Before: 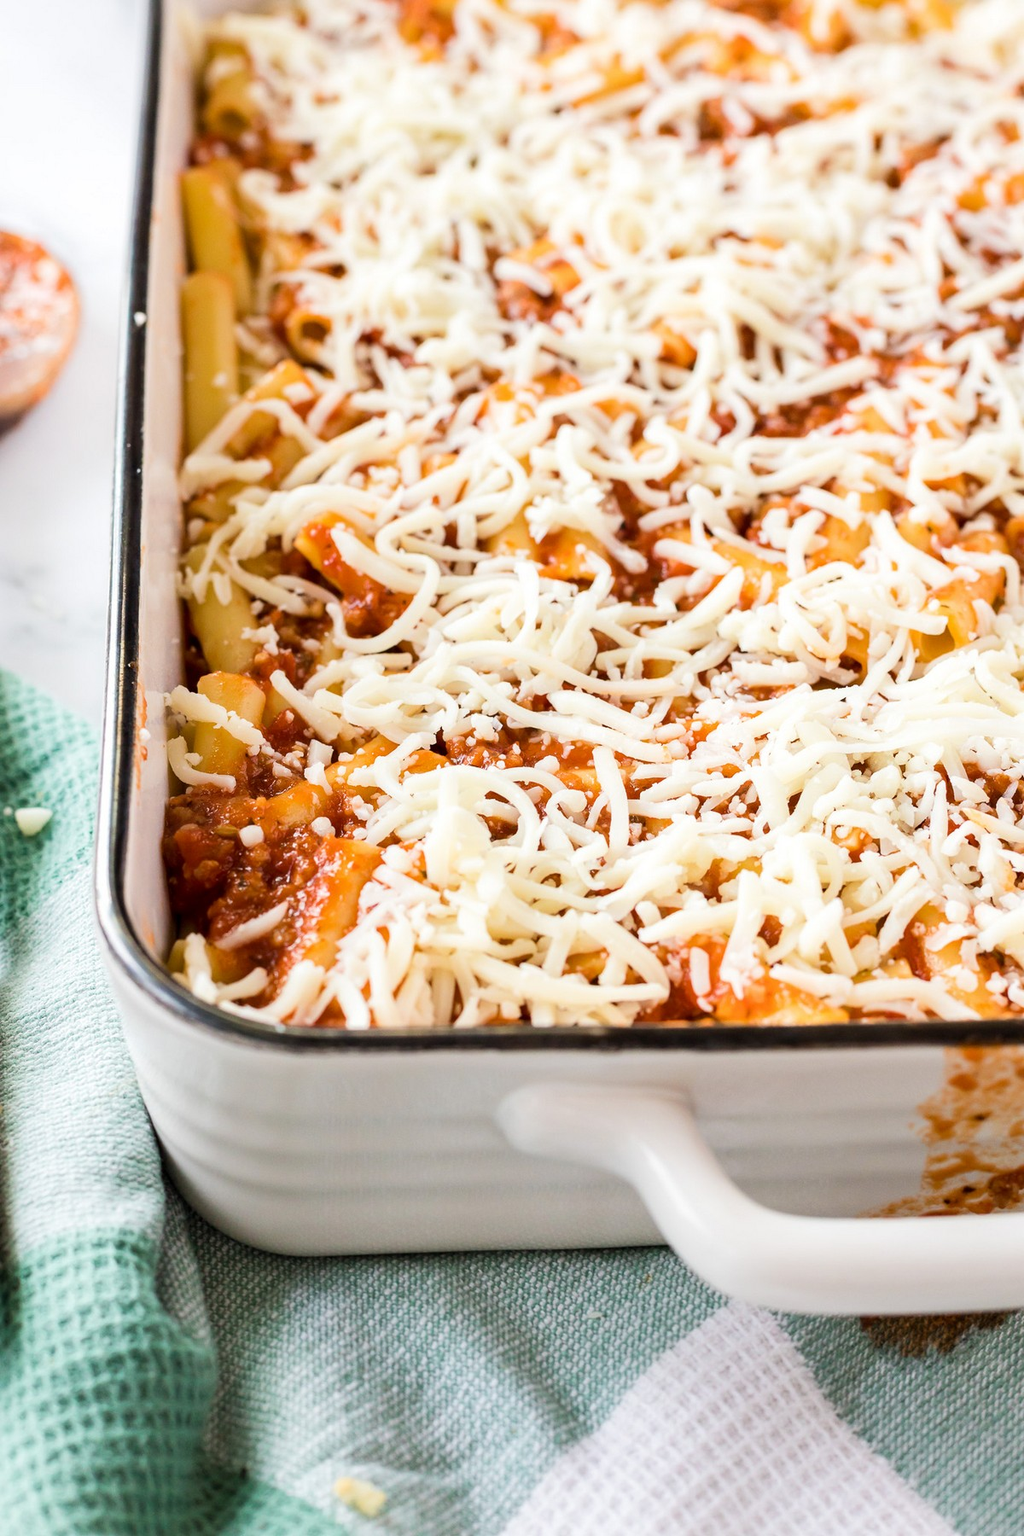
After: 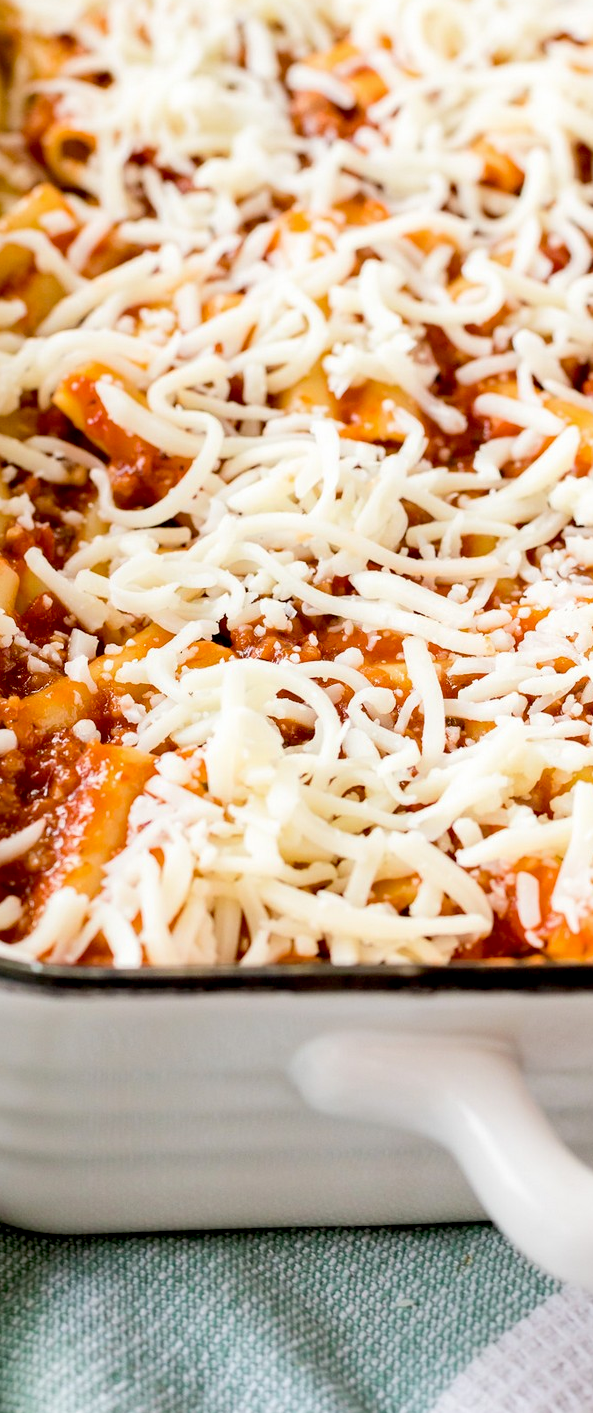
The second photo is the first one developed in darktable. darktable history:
exposure: black level correction 0.016, exposure -0.009 EV, compensate highlight preservation false
crop and rotate: angle 0.02°, left 24.353%, top 13.219%, right 26.156%, bottom 8.224%
